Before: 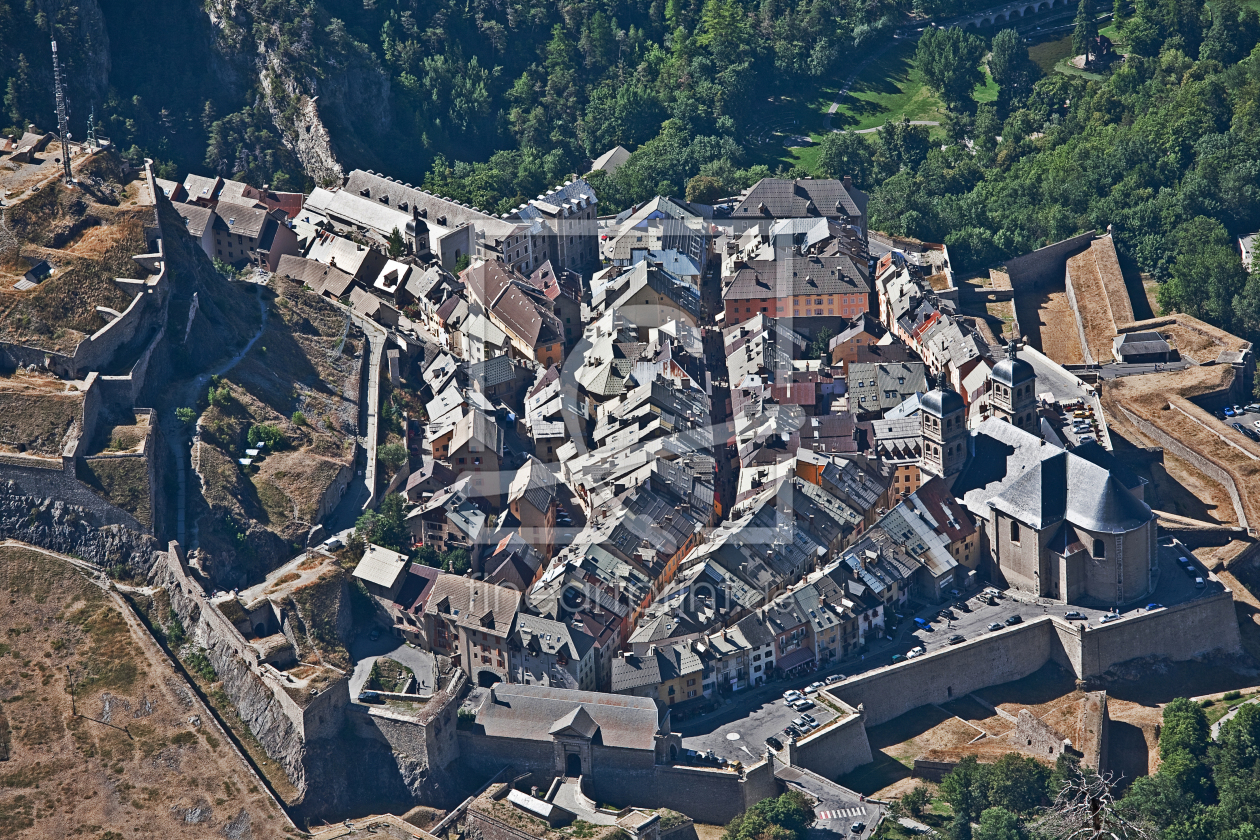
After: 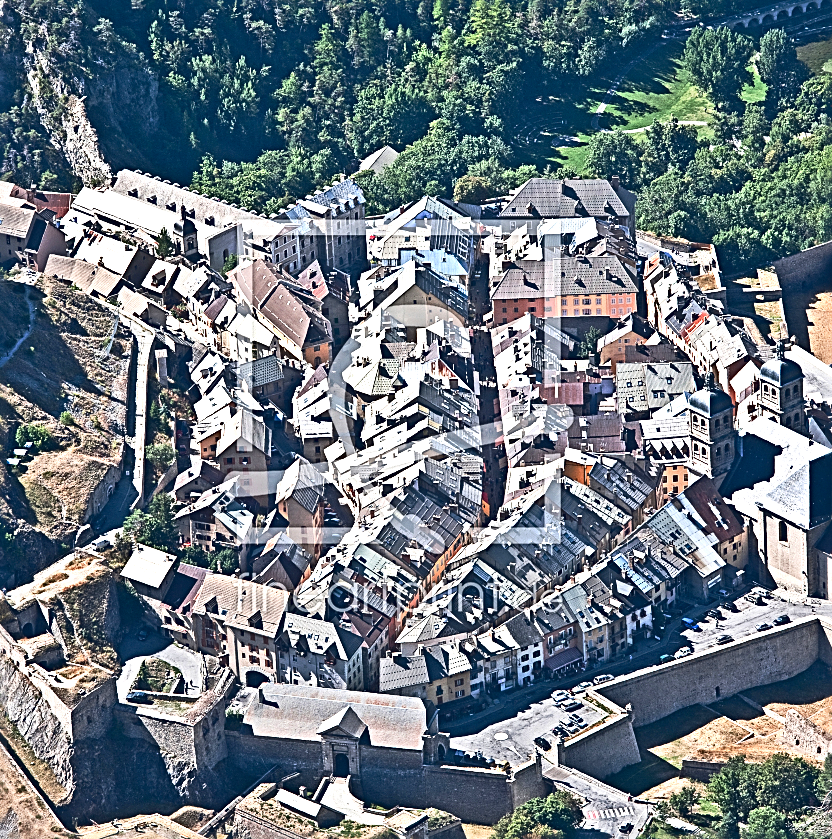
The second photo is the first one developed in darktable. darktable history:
crop and rotate: left 18.442%, right 15.508%
sharpen: radius 2.676, amount 0.669
exposure: black level correction 0, exposure 1 EV, compensate exposure bias true, compensate highlight preservation false
contrast brightness saturation: contrast 0.22
